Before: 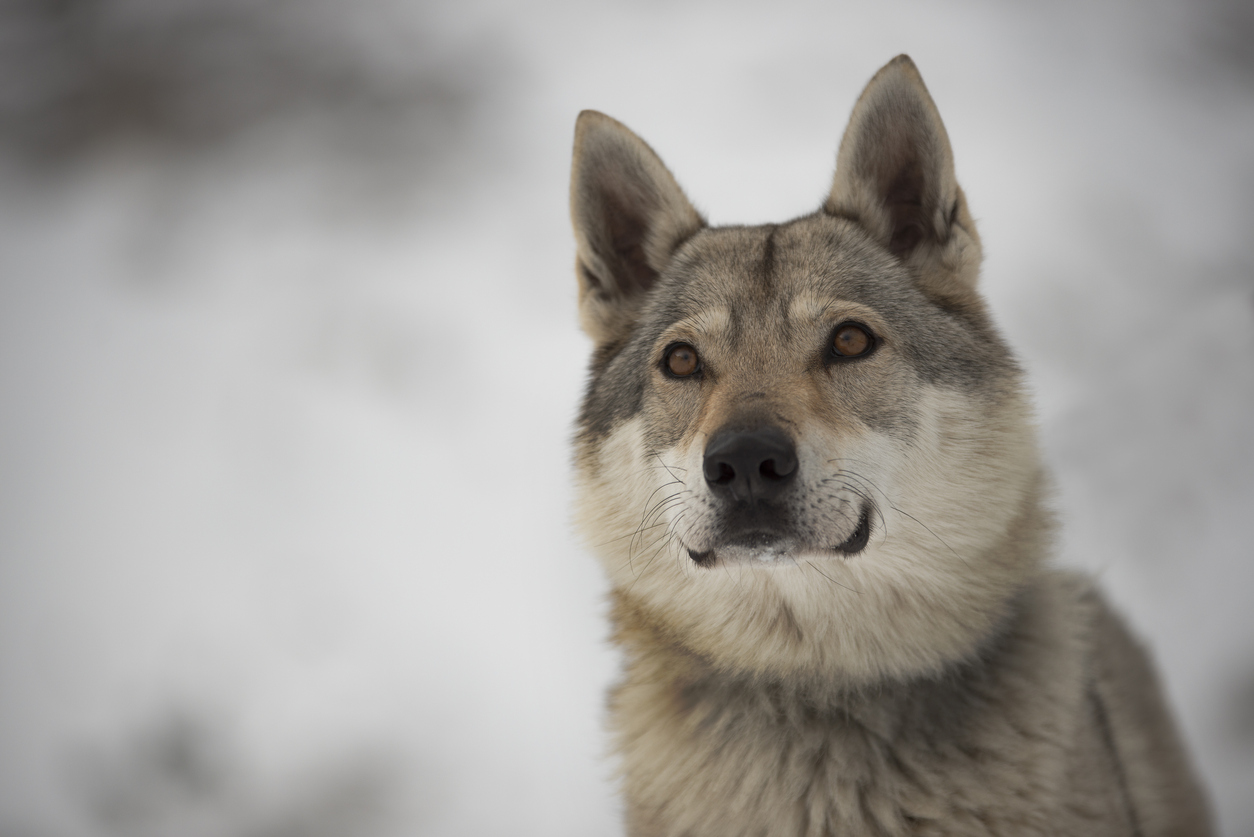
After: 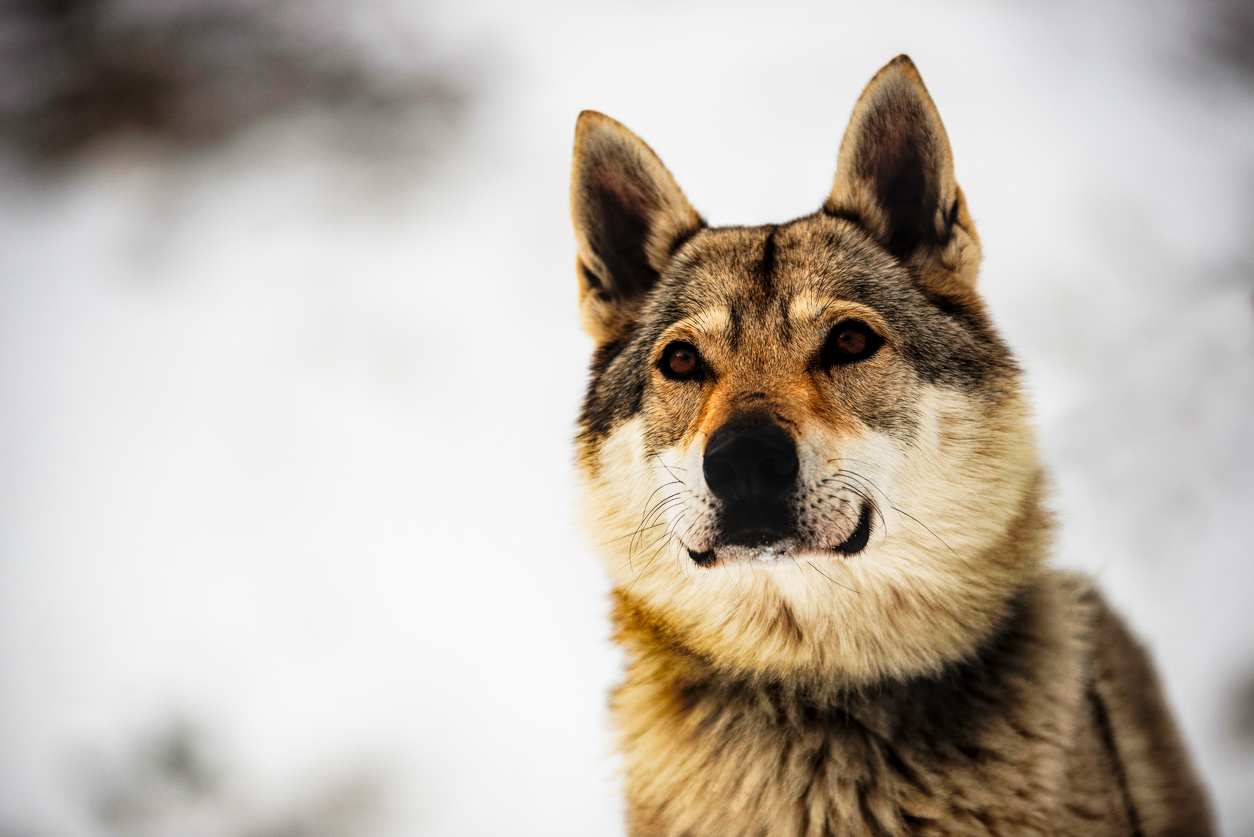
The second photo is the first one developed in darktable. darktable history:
tone curve: curves: ch0 [(0, 0) (0.003, 0.005) (0.011, 0.008) (0.025, 0.013) (0.044, 0.017) (0.069, 0.022) (0.1, 0.029) (0.136, 0.038) (0.177, 0.053) (0.224, 0.081) (0.277, 0.128) (0.335, 0.214) (0.399, 0.343) (0.468, 0.478) (0.543, 0.641) (0.623, 0.798) (0.709, 0.911) (0.801, 0.971) (0.898, 0.99) (1, 1)], preserve colors none
local contrast: detail 130%
filmic rgb: black relative exposure -7.75 EV, white relative exposure 4.4 EV, threshold 3 EV, hardness 3.76, latitude 38.11%, contrast 0.966, highlights saturation mix 10%, shadows ↔ highlights balance 4.59%, color science v4 (2020), enable highlight reconstruction true
